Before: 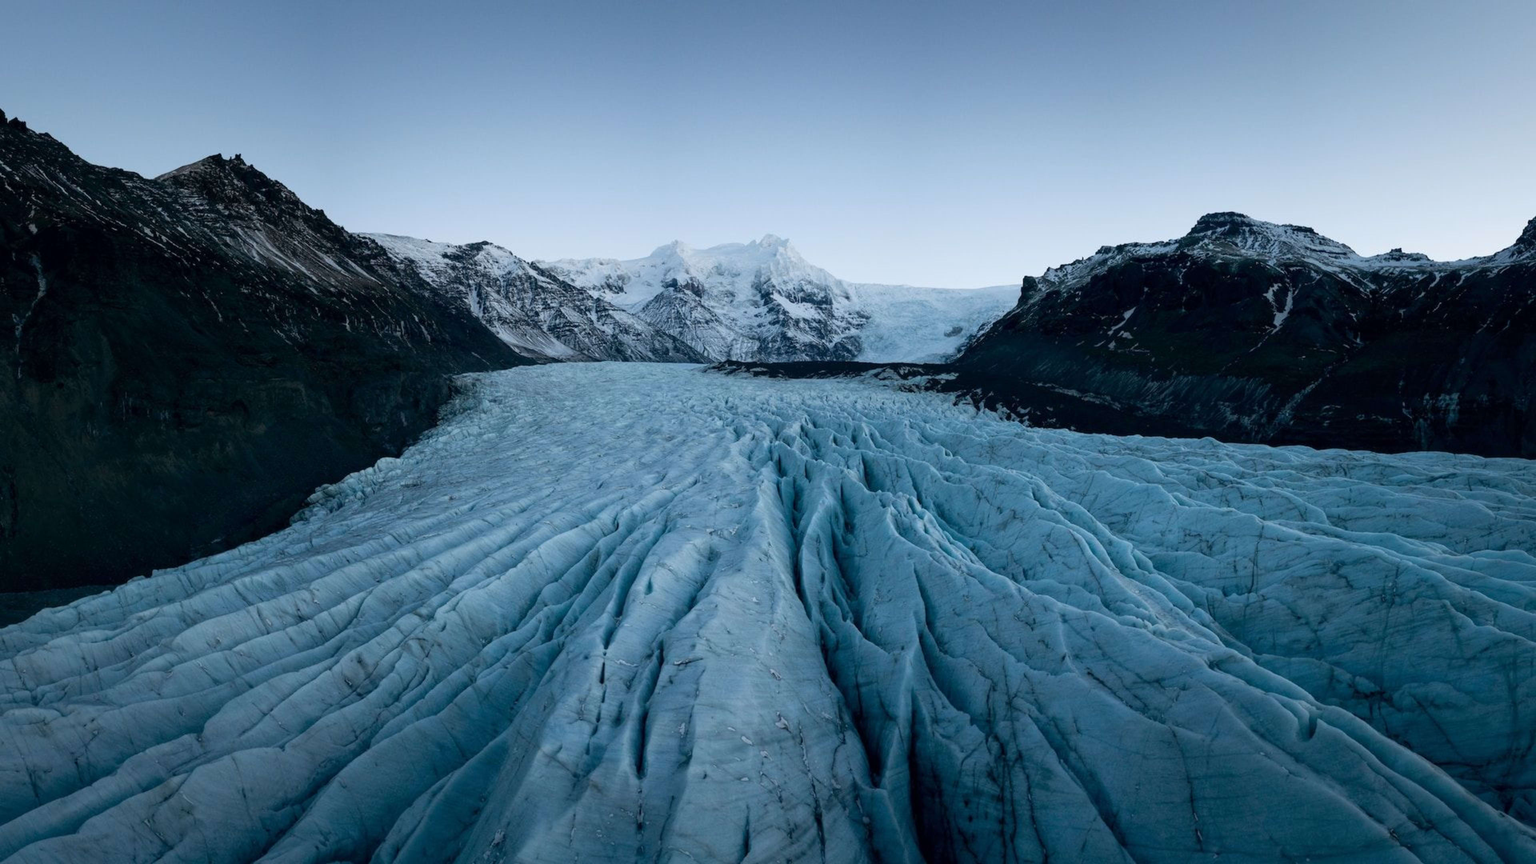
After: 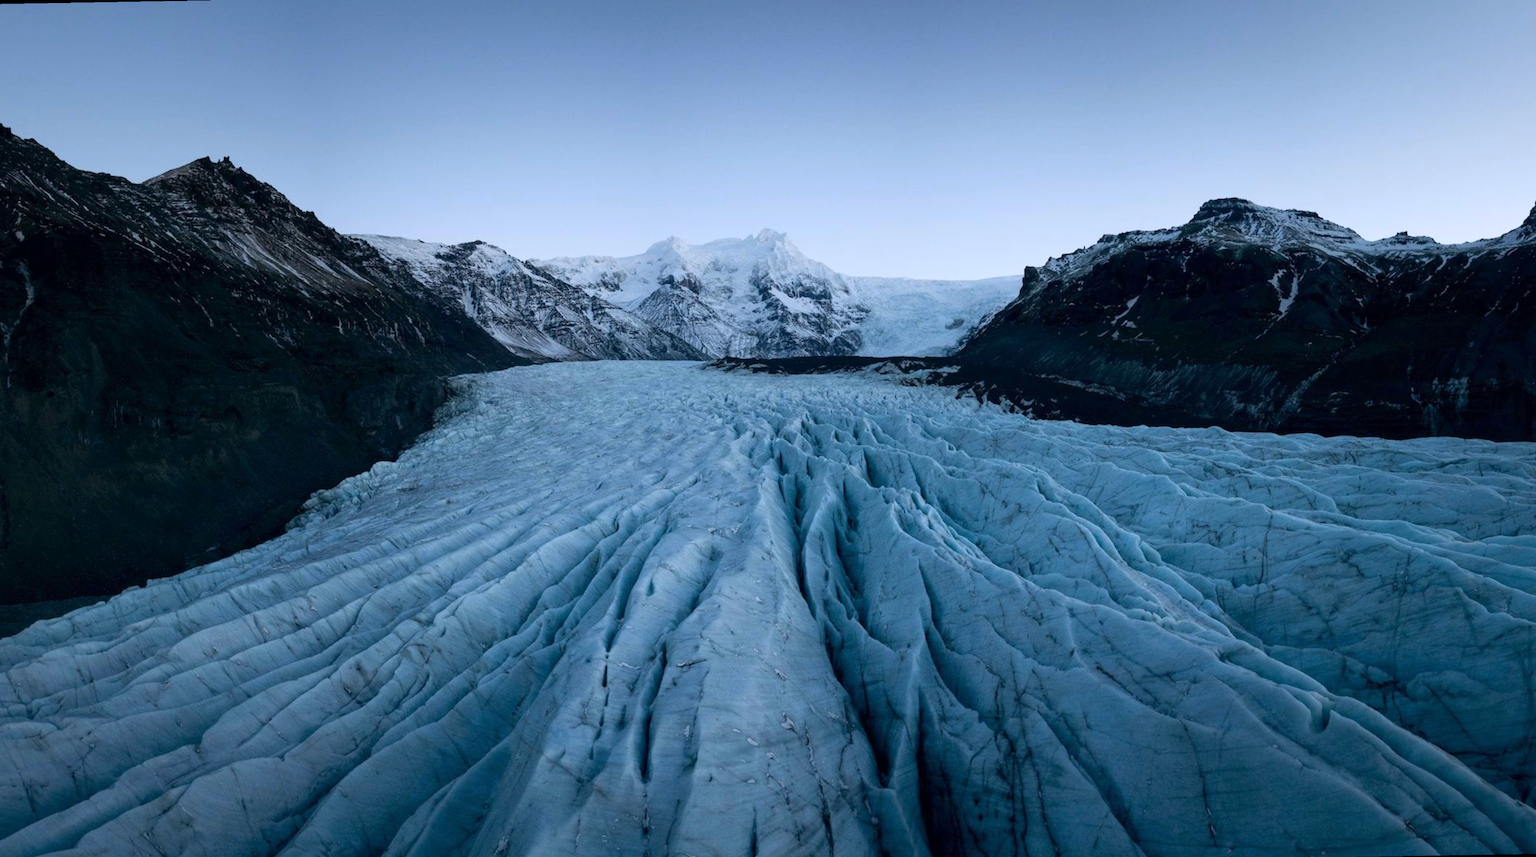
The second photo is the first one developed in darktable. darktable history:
white balance: red 0.984, blue 1.059
rotate and perspective: rotation -1°, crop left 0.011, crop right 0.989, crop top 0.025, crop bottom 0.975
